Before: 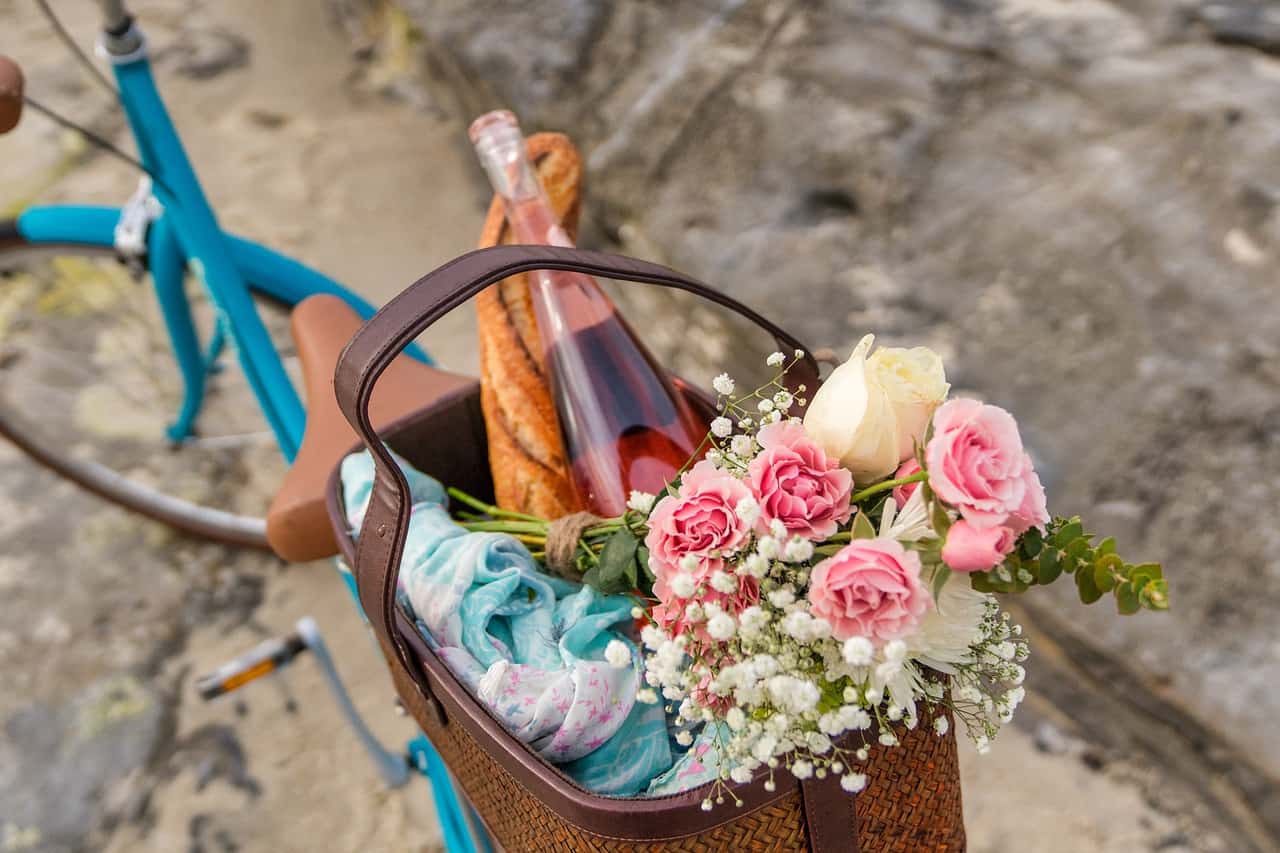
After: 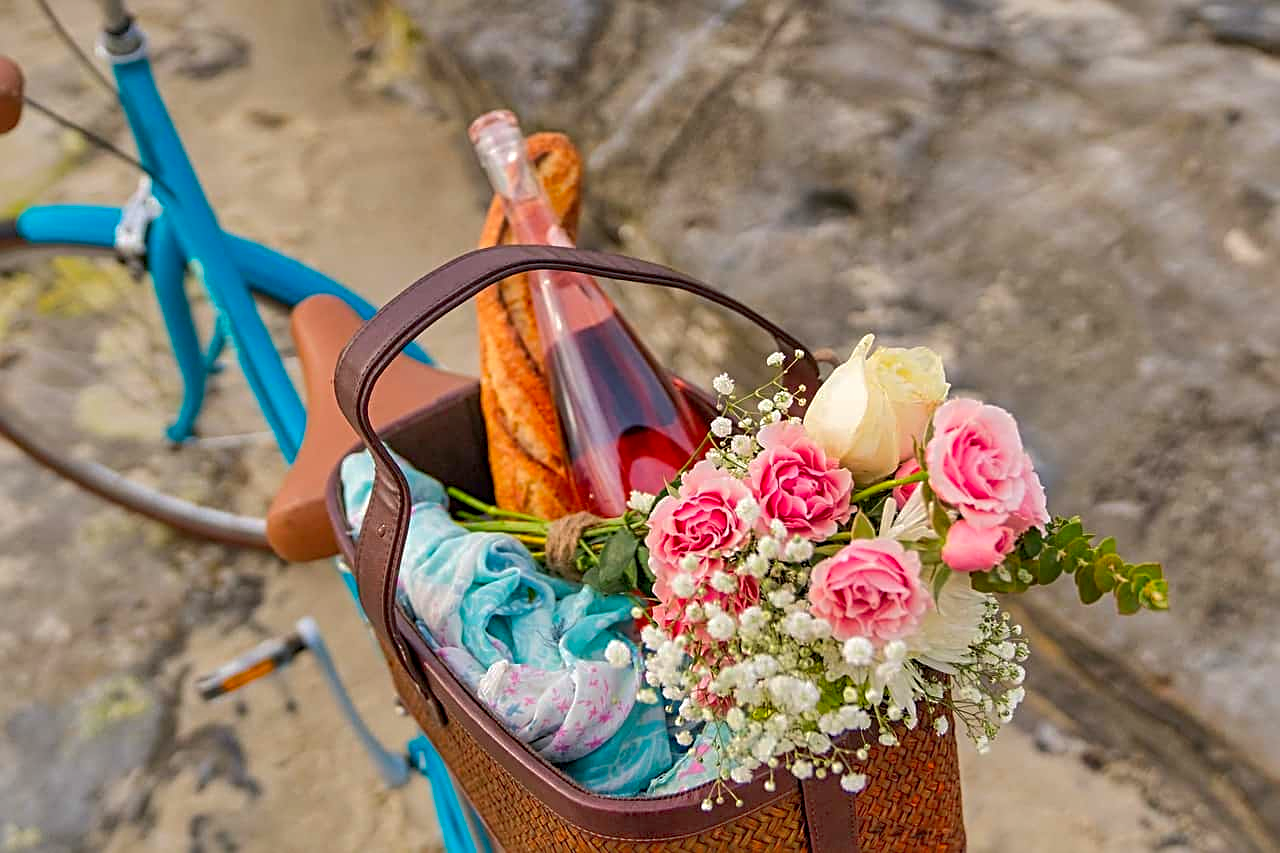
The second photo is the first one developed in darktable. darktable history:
color correction: highlights b* -0.048, saturation 1.34
shadows and highlights: on, module defaults
sharpen: radius 3.095
